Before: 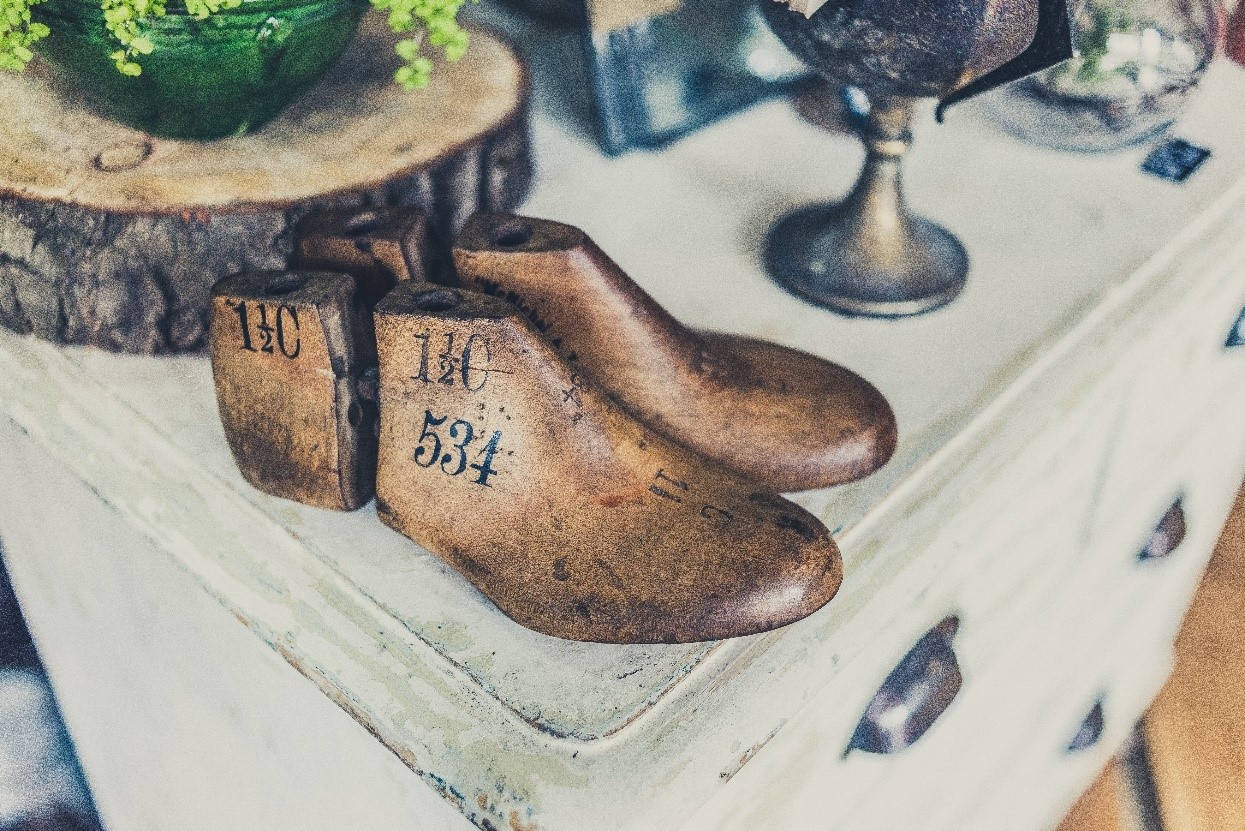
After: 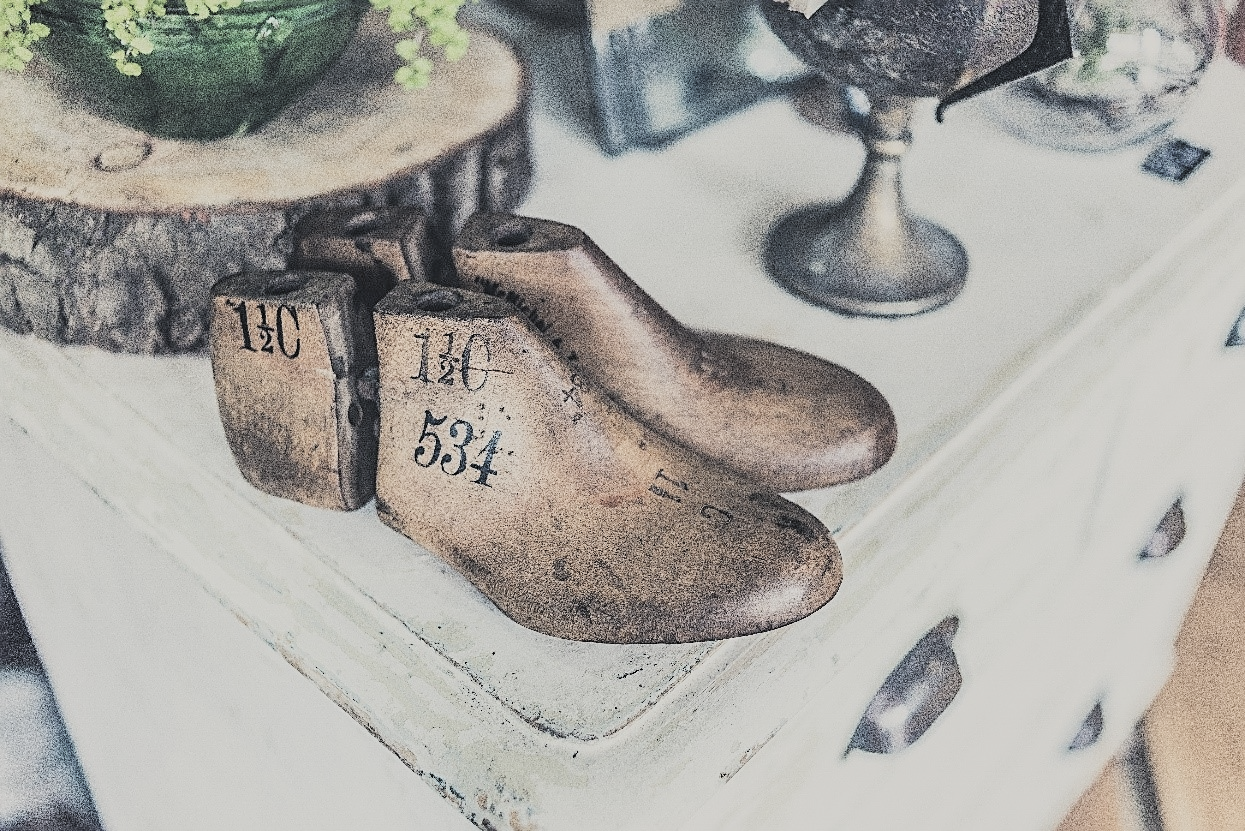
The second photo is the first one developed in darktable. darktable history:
color balance rgb: on, module defaults
filmic rgb: black relative exposure -7.65 EV, white relative exposure 4.56 EV, hardness 3.61, color science v6 (2022)
sharpen: on, module defaults
contrast brightness saturation: brightness 0.18, saturation -0.5
